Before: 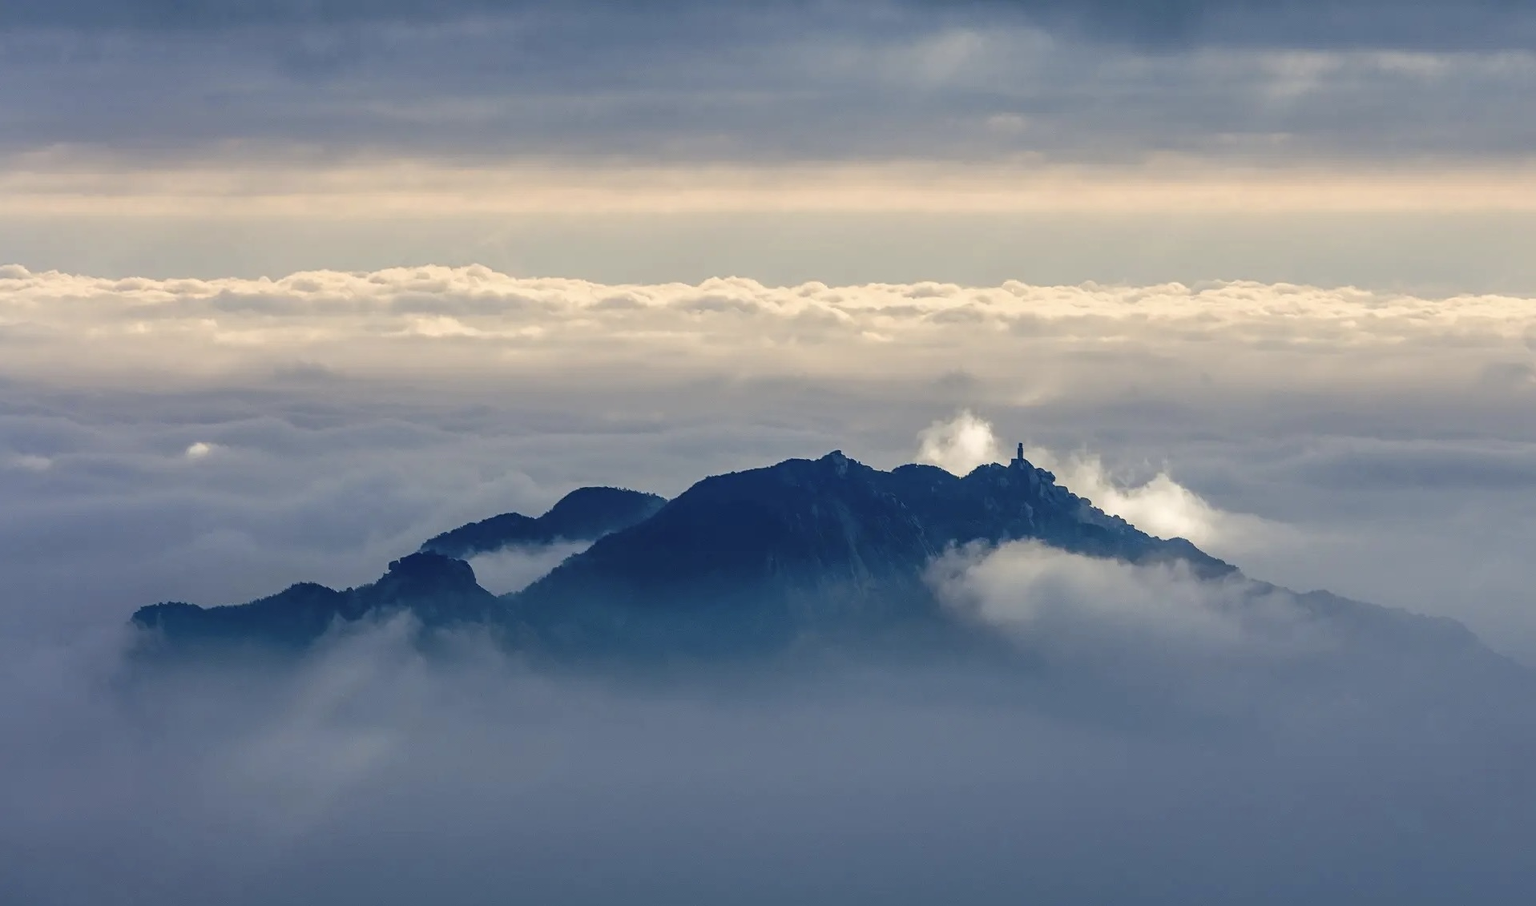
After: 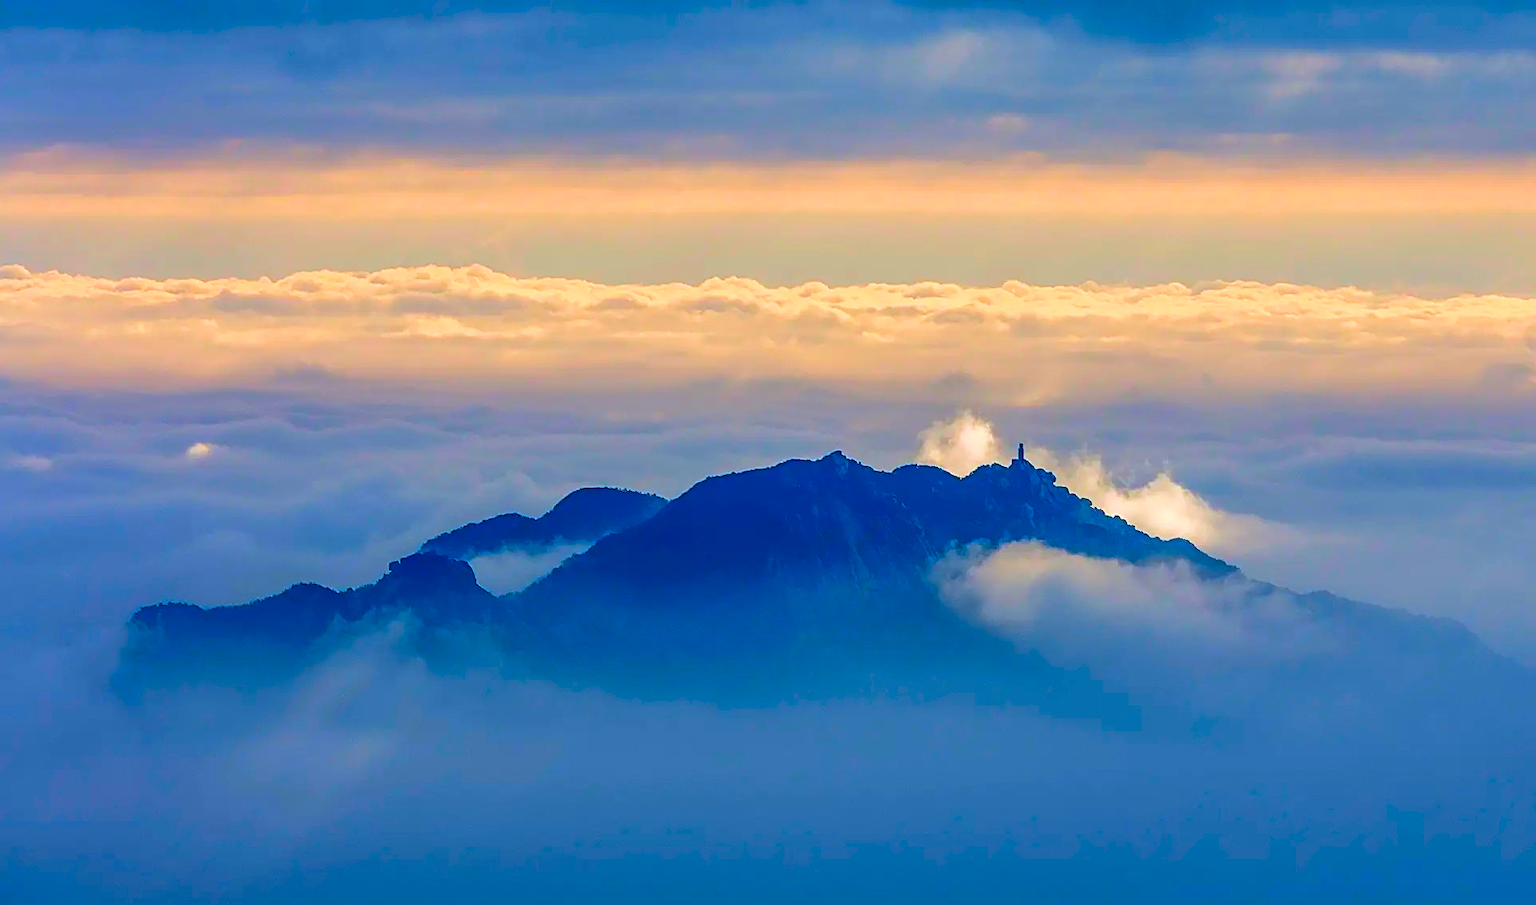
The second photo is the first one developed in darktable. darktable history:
color correction: highlights a* 1.65, highlights b* -1.71, saturation 2.5
sharpen: on, module defaults
velvia: on, module defaults
contrast brightness saturation: saturation -0.095
